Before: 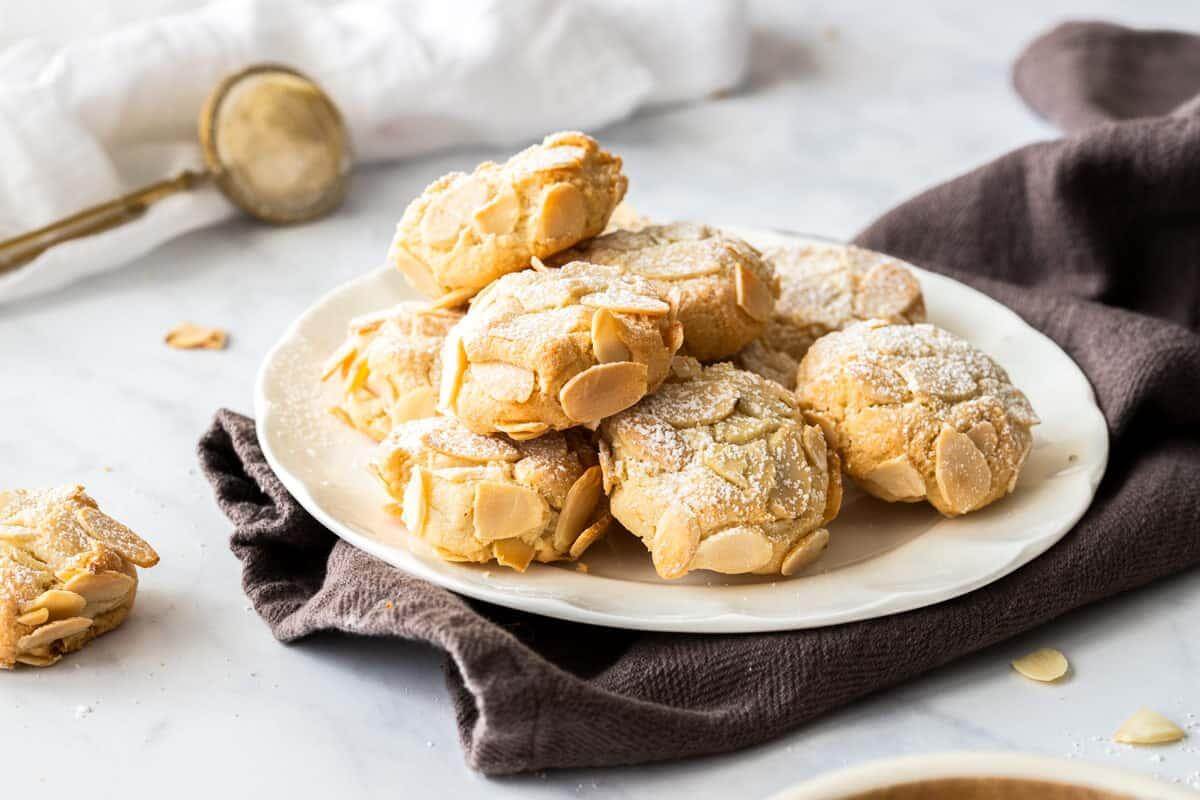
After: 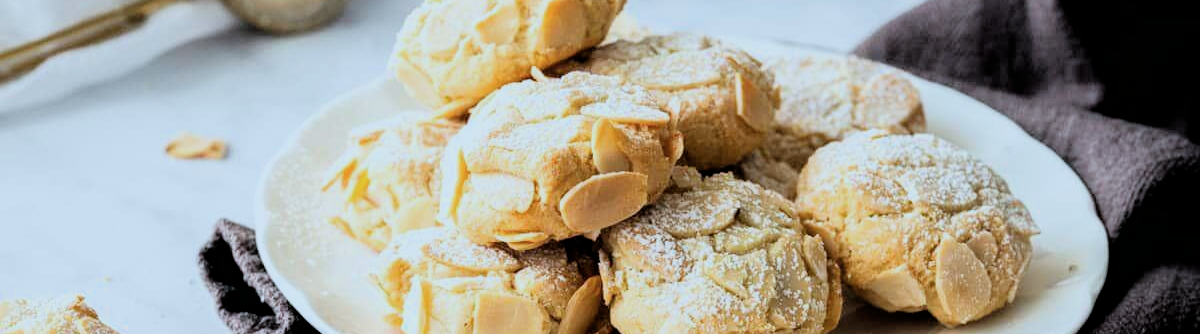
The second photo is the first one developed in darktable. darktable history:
color calibration: illuminant Planckian (black body), x 0.378, y 0.375, temperature 4065 K
crop and rotate: top 23.84%, bottom 34.294%
filmic rgb: black relative exposure -3.86 EV, white relative exposure 3.48 EV, hardness 2.63, contrast 1.103
